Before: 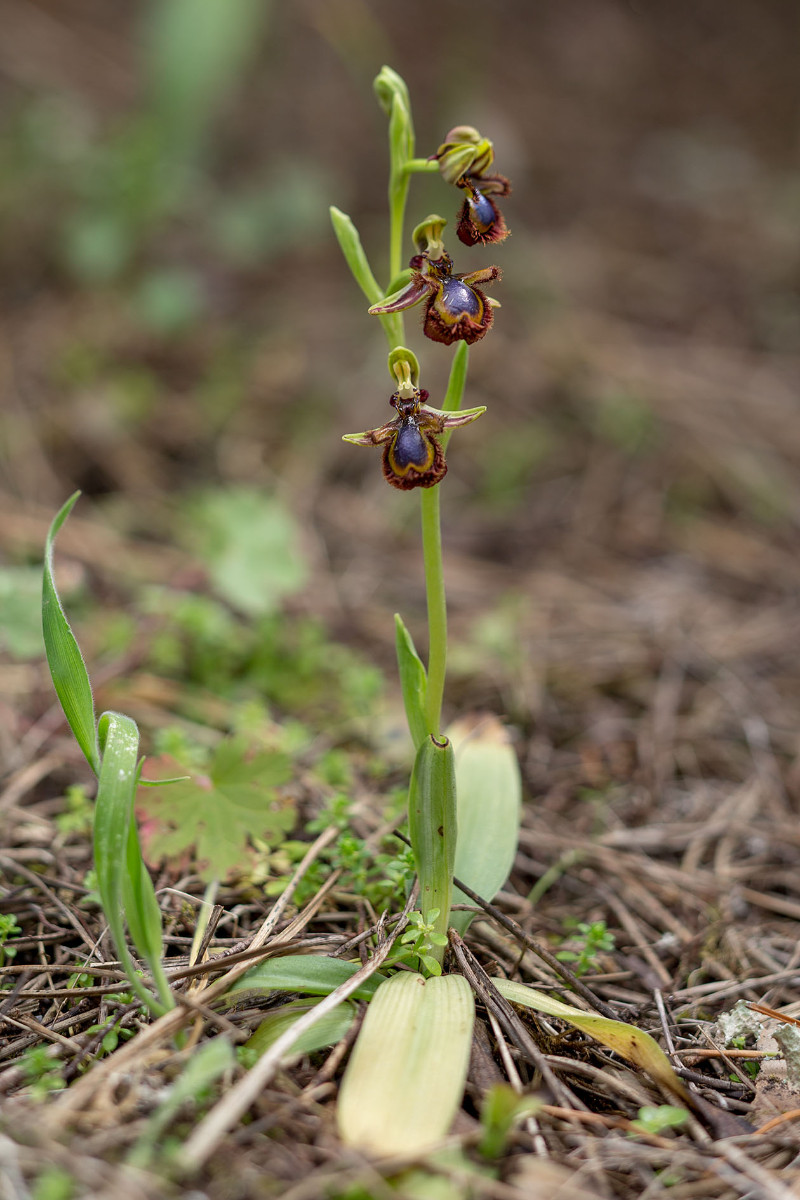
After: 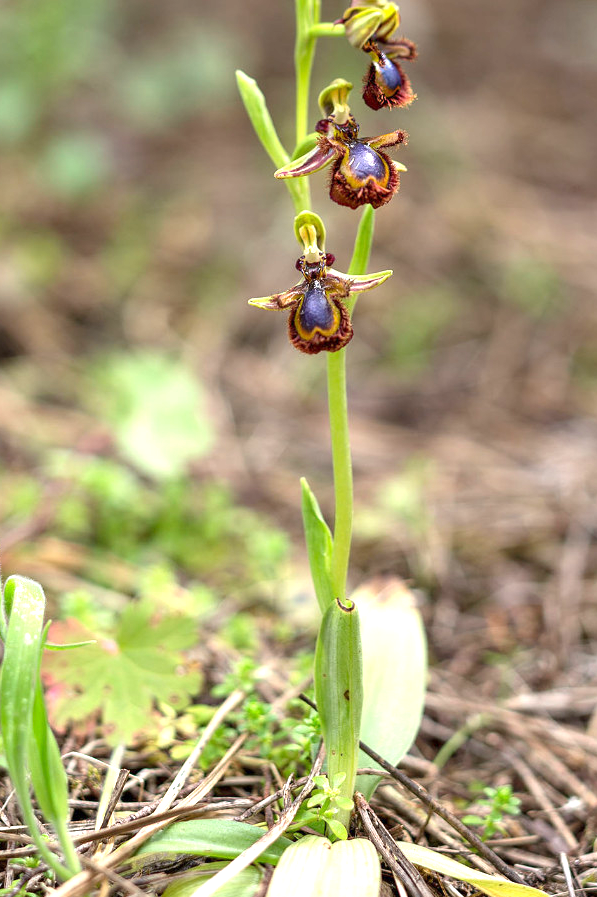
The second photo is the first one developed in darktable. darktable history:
exposure: exposure 1.15 EV, compensate highlight preservation false
crop and rotate: left 11.831%, top 11.346%, right 13.429%, bottom 13.899%
